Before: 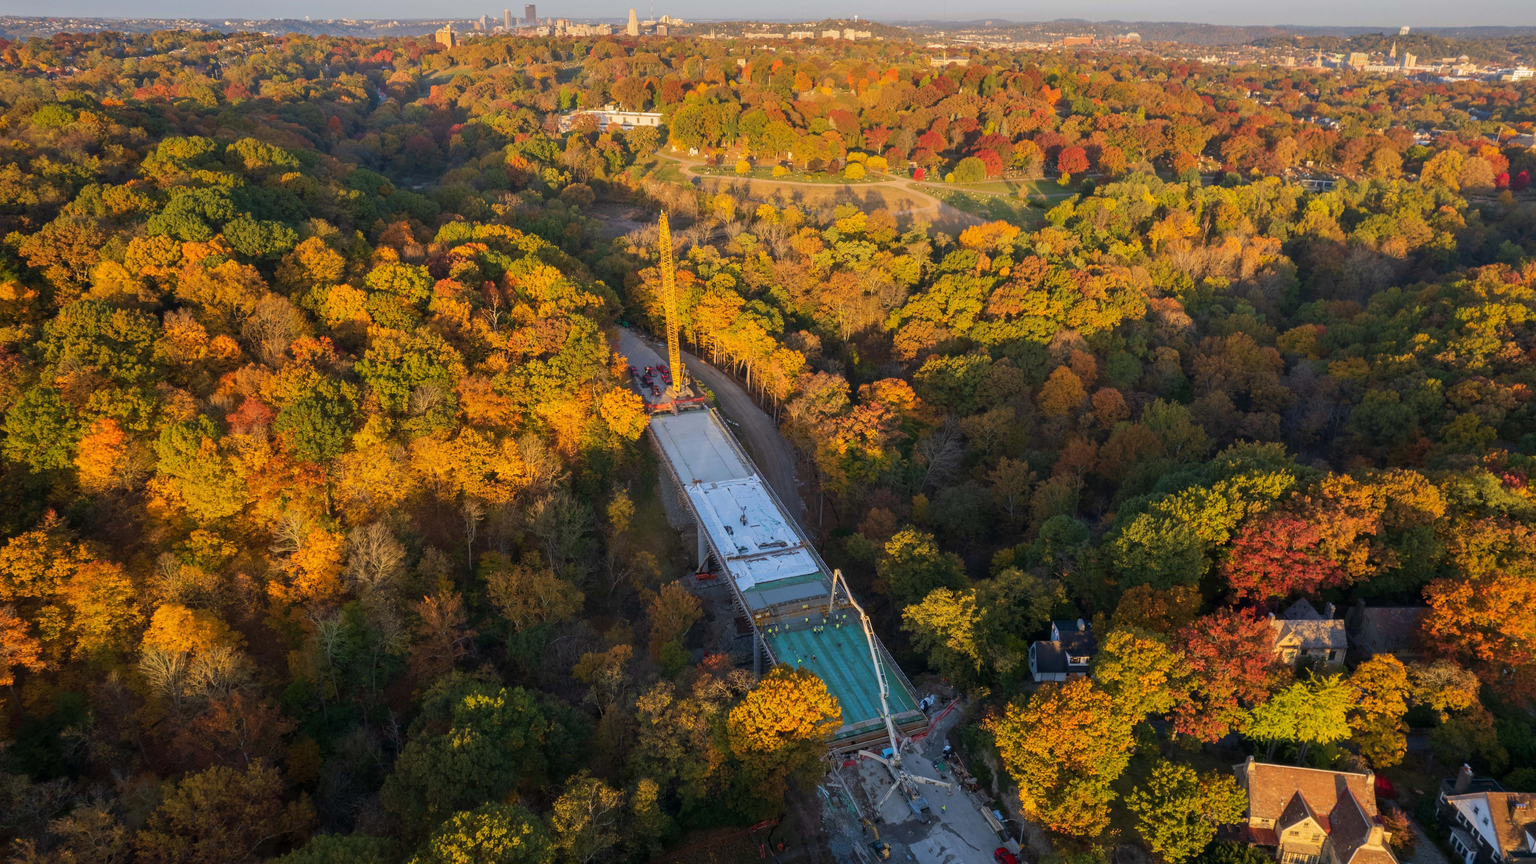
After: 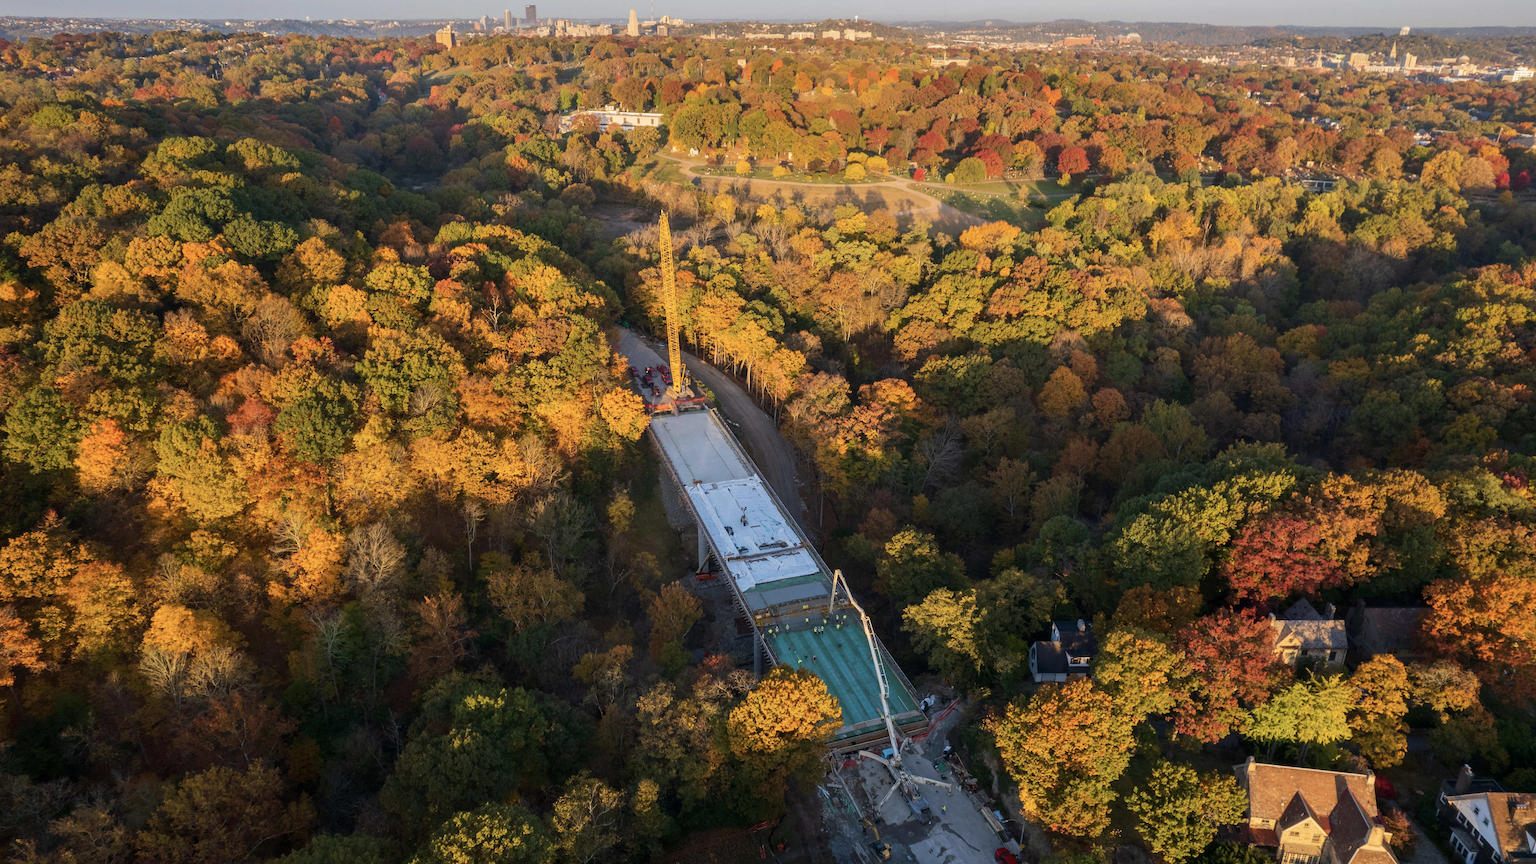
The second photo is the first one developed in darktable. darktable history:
contrast brightness saturation: contrast 0.114, saturation -0.169
